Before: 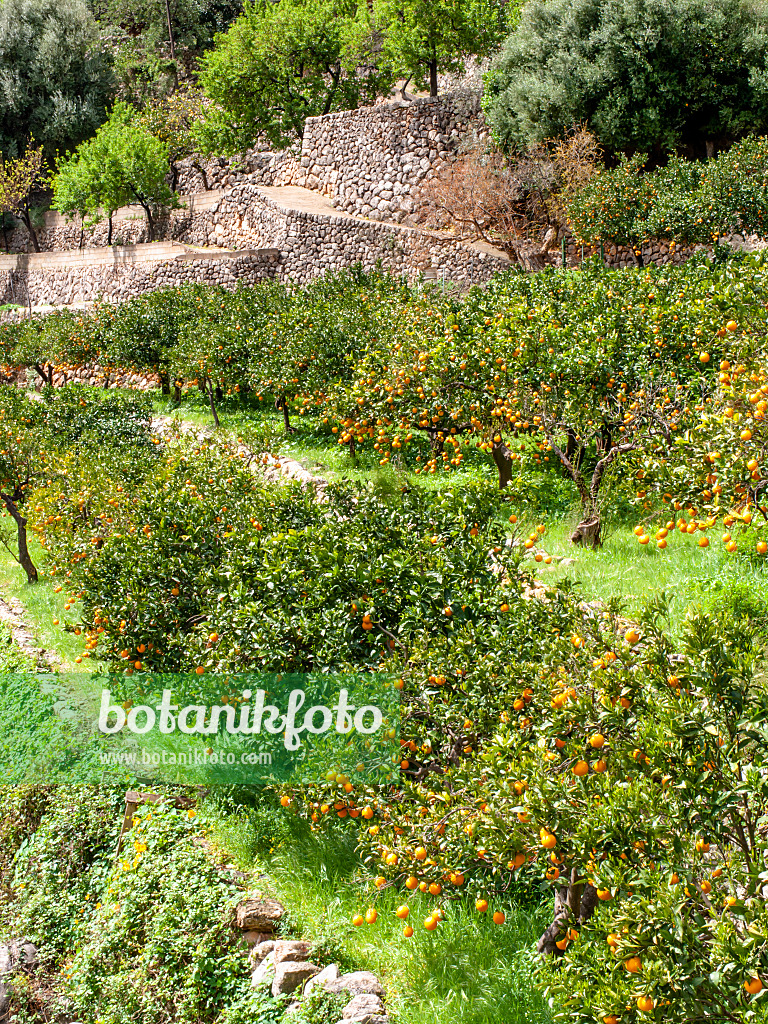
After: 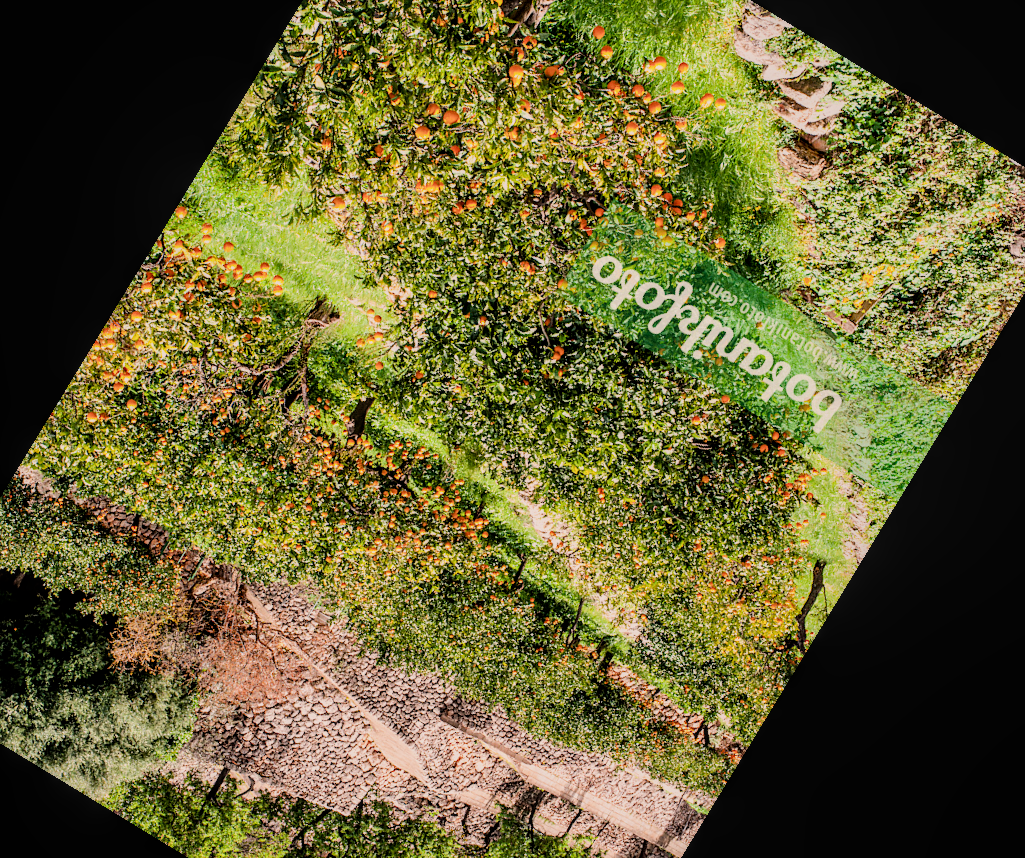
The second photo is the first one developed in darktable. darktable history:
local contrast: on, module defaults
tone equalizer: -8 EV -0.417 EV, -7 EV -0.389 EV, -6 EV -0.333 EV, -5 EV -0.222 EV, -3 EV 0.222 EV, -2 EV 0.333 EV, -1 EV 0.389 EV, +0 EV 0.417 EV, edges refinement/feathering 500, mask exposure compensation -1.57 EV, preserve details no
white balance: red 1.127, blue 0.943
crop and rotate: angle 148.68°, left 9.111%, top 15.603%, right 4.588%, bottom 17.041%
filmic rgb: black relative exposure -7.15 EV, white relative exposure 5.36 EV, hardness 3.02
